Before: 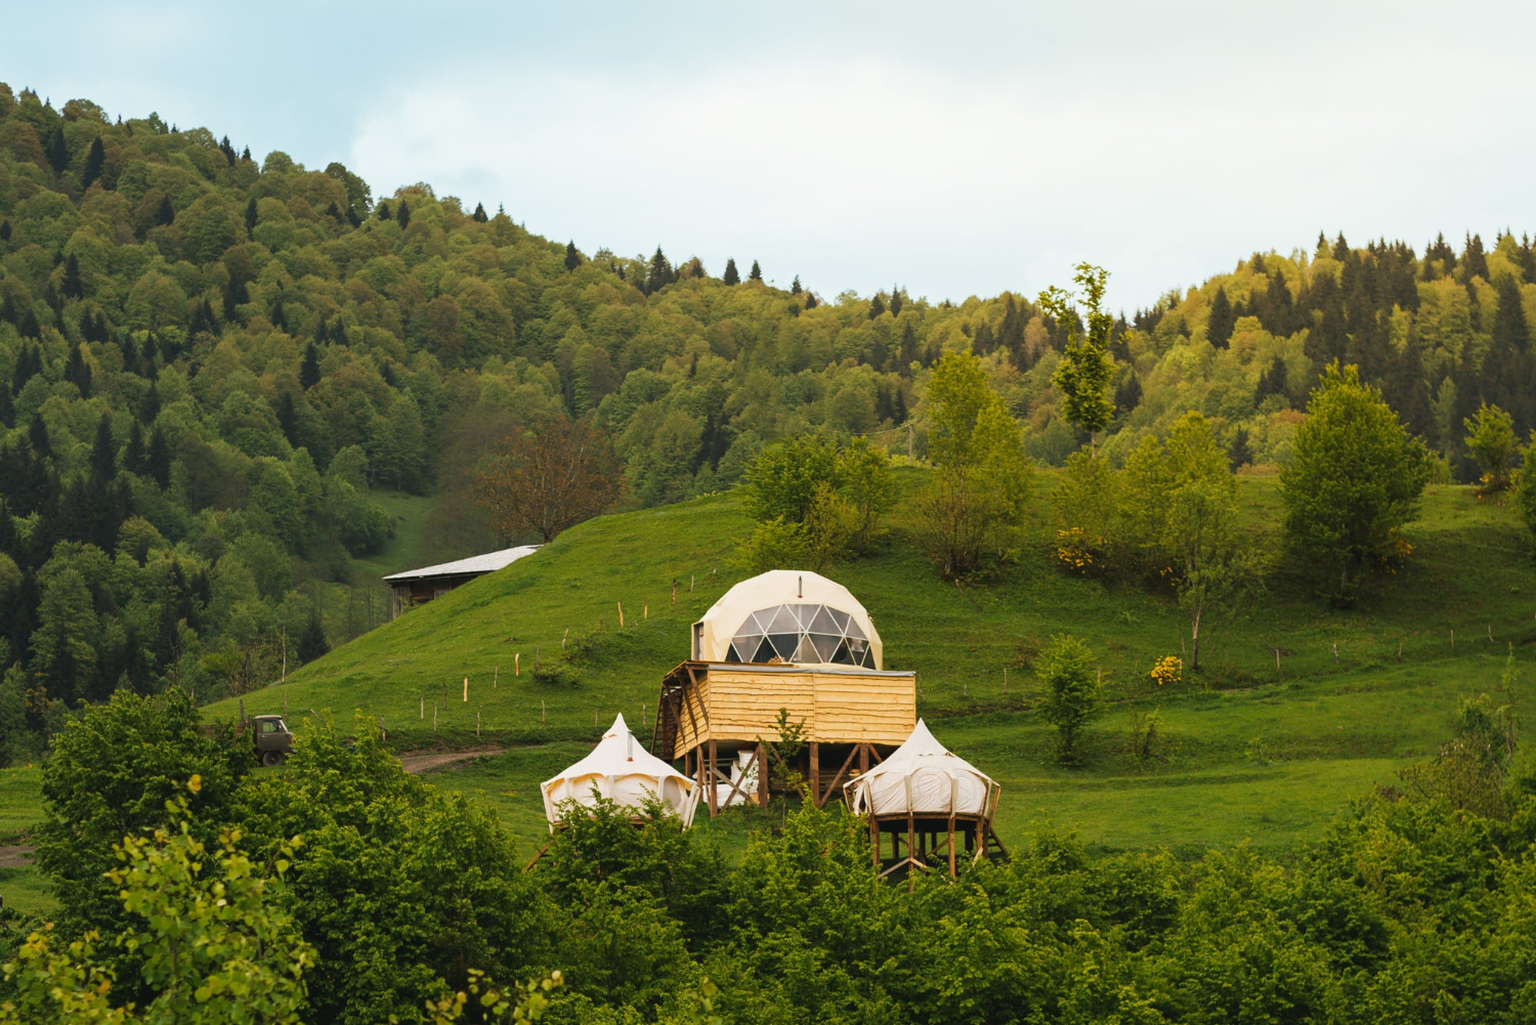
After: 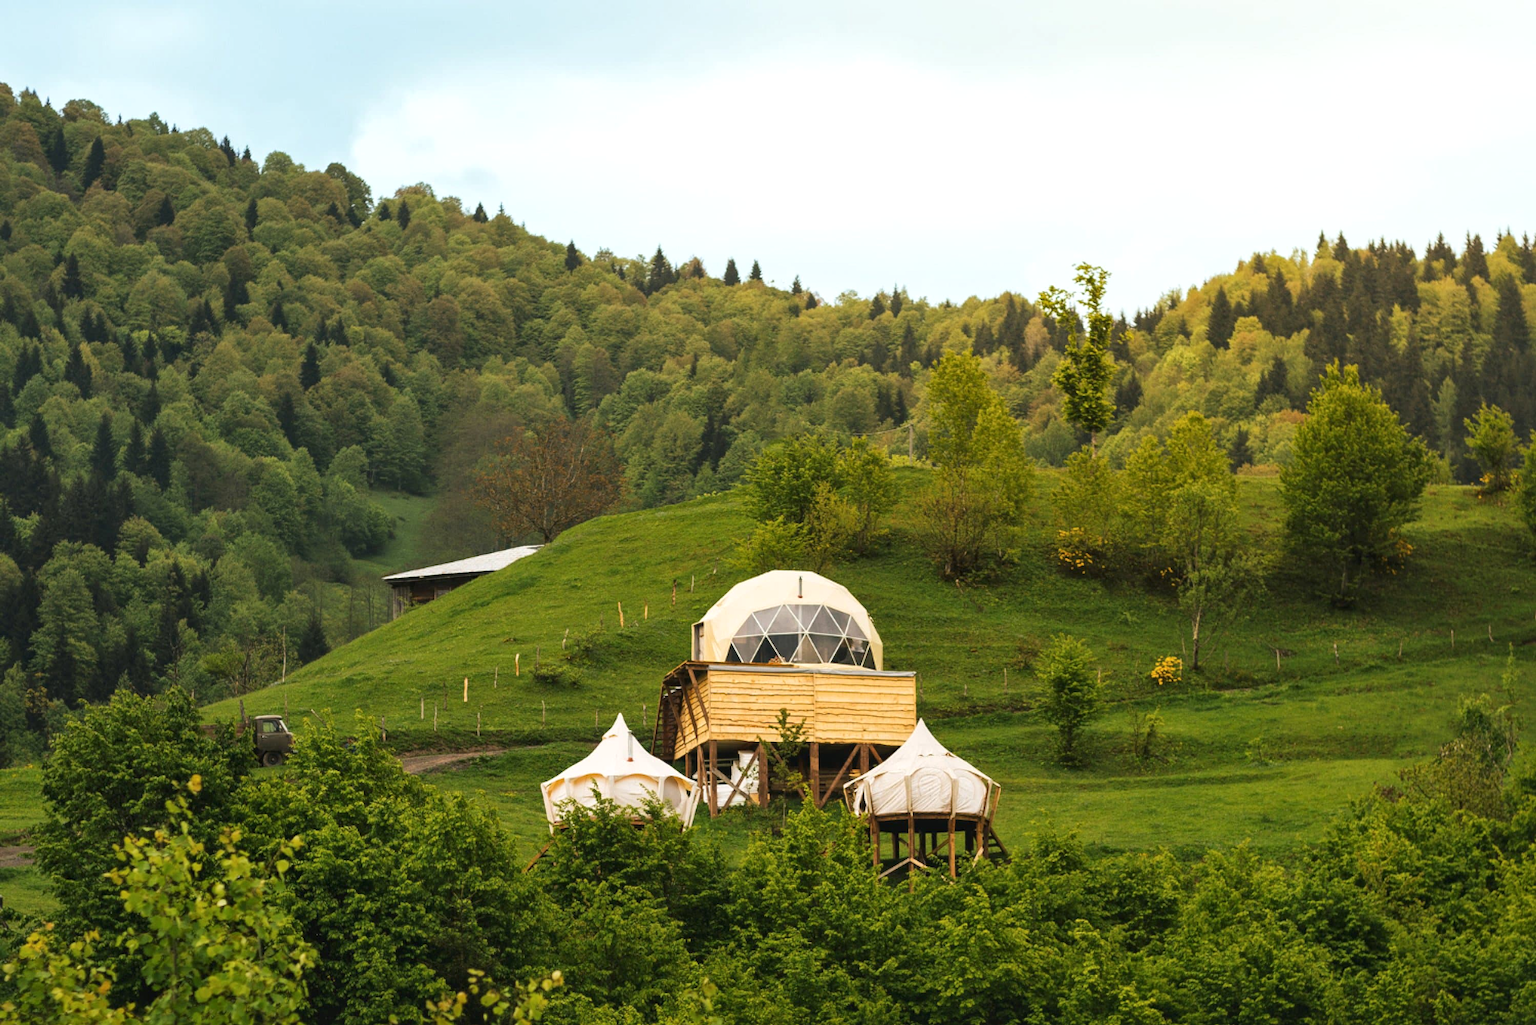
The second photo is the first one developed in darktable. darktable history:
local contrast: mode bilateral grid, contrast 20, coarseness 50, detail 120%, midtone range 0.2
exposure: exposure 0.2 EV, compensate highlight preservation false
